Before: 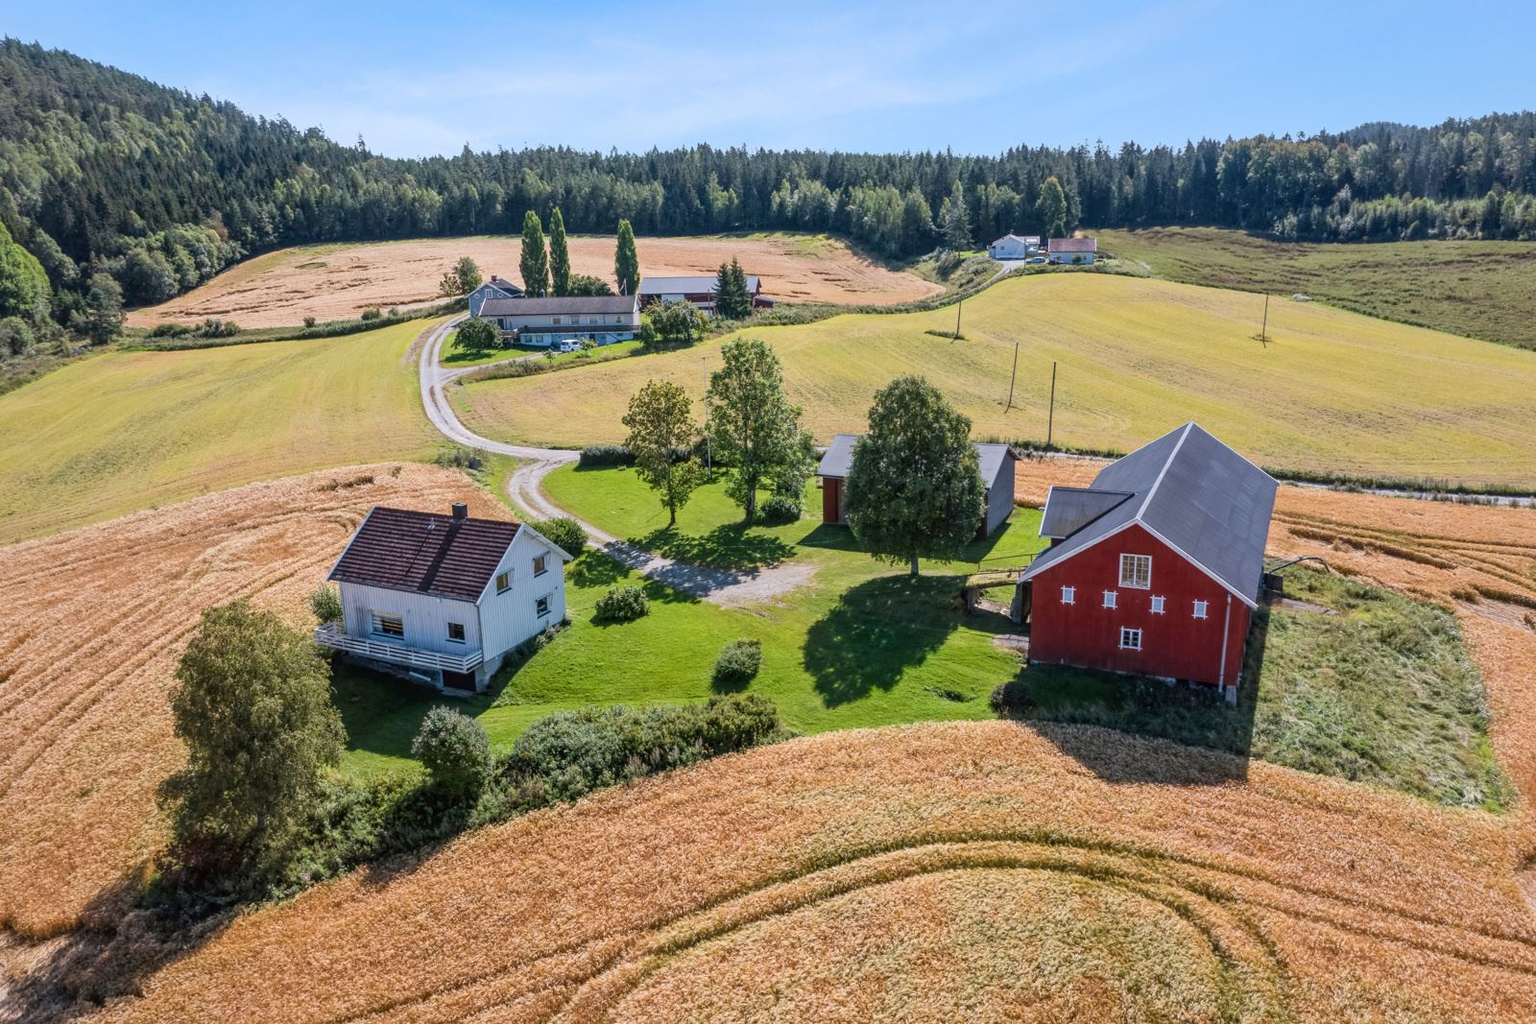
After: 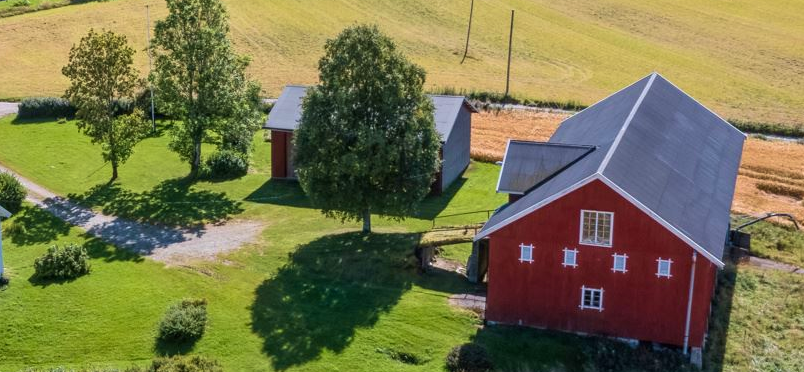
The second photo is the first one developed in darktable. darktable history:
crop: left 36.662%, top 34.432%, right 13.027%, bottom 30.618%
velvia: on, module defaults
